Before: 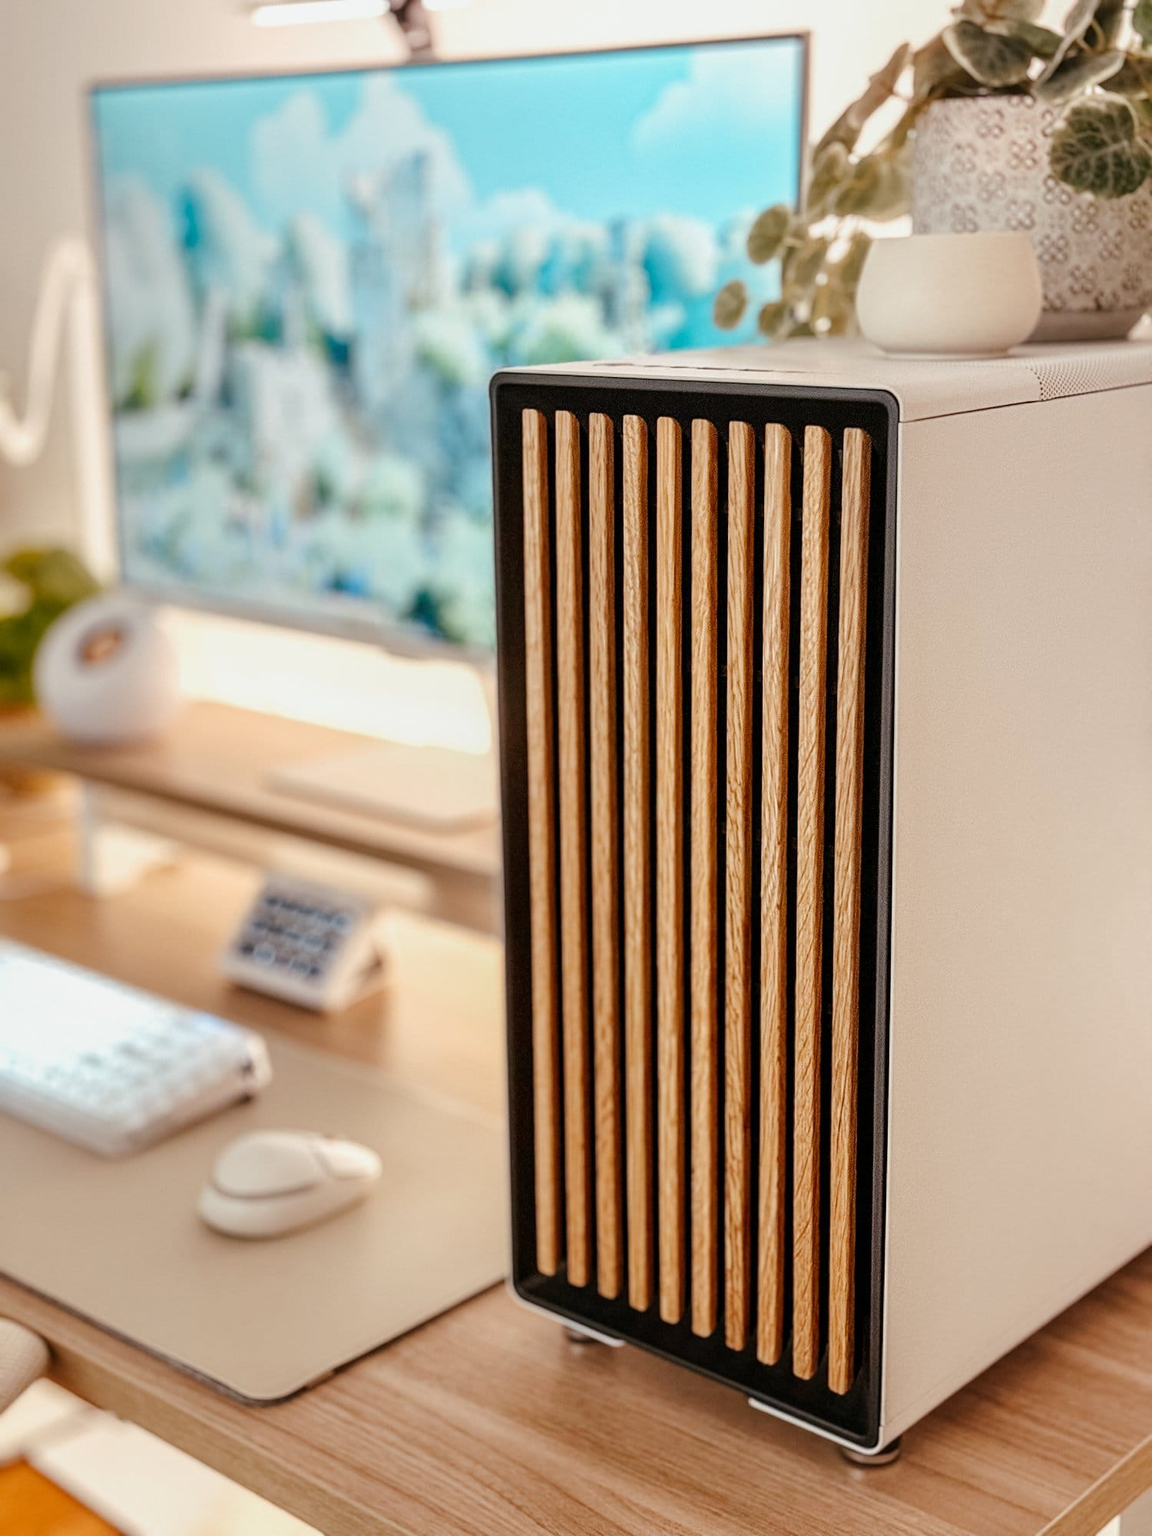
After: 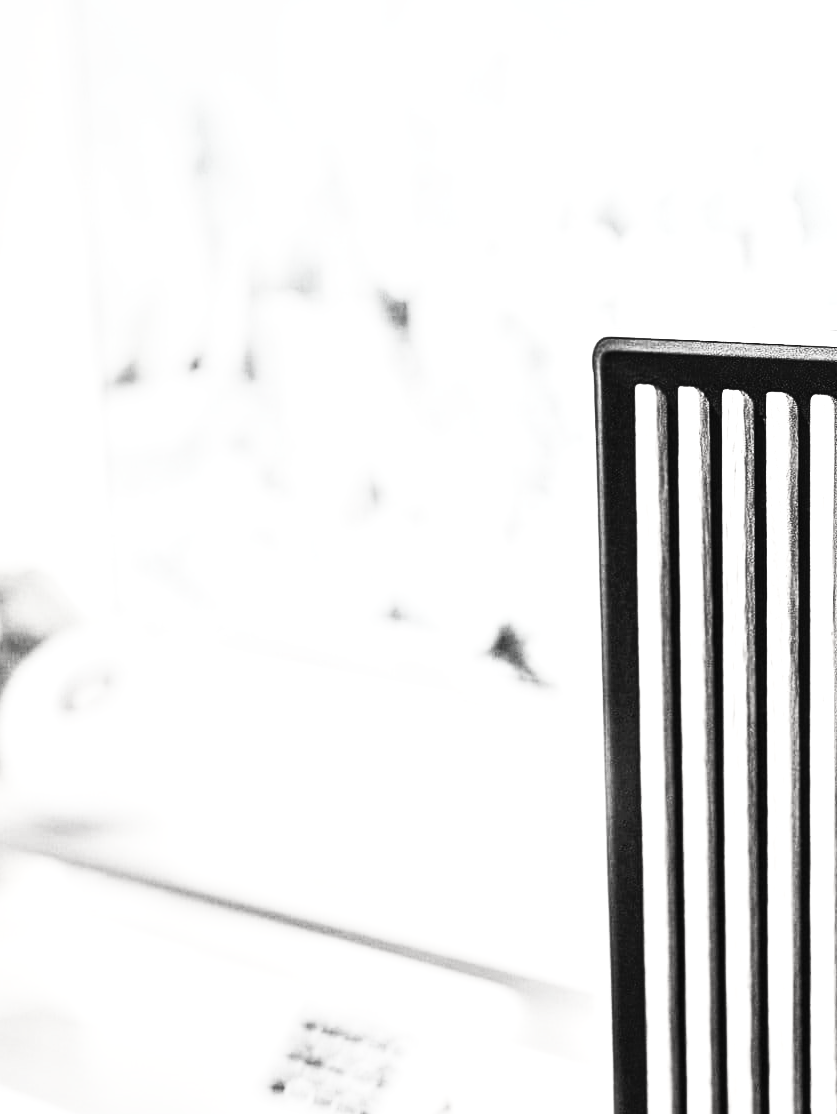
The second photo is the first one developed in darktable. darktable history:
crop and rotate: left 3.059%, top 7.44%, right 41.088%, bottom 36.857%
base curve: curves: ch0 [(0, 0) (0.007, 0.004) (0.027, 0.03) (0.046, 0.07) (0.207, 0.54) (0.442, 0.872) (0.673, 0.972) (1, 1)], preserve colors none
local contrast: highlights 99%, shadows 90%, detail 160%, midtone range 0.2
contrast brightness saturation: contrast 0.519, brightness 0.456, saturation -0.988
